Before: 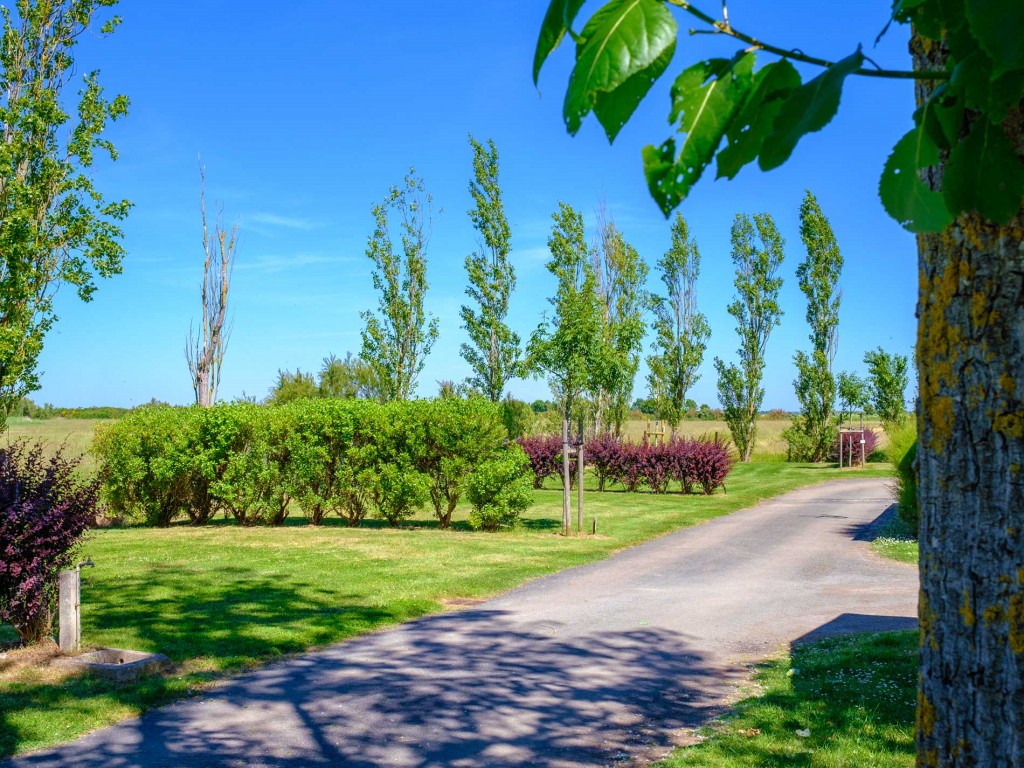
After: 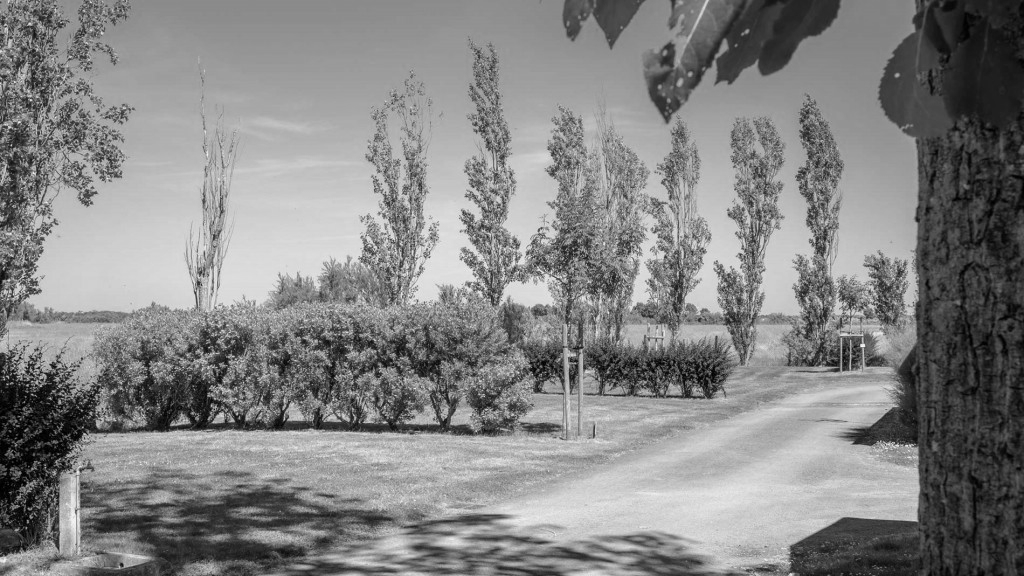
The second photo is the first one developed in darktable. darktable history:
color balance rgb: perceptual saturation grading › global saturation 34.05%, global vibrance 5.56%
monochrome: on, module defaults
crop and rotate: top 12.5%, bottom 12.5%
